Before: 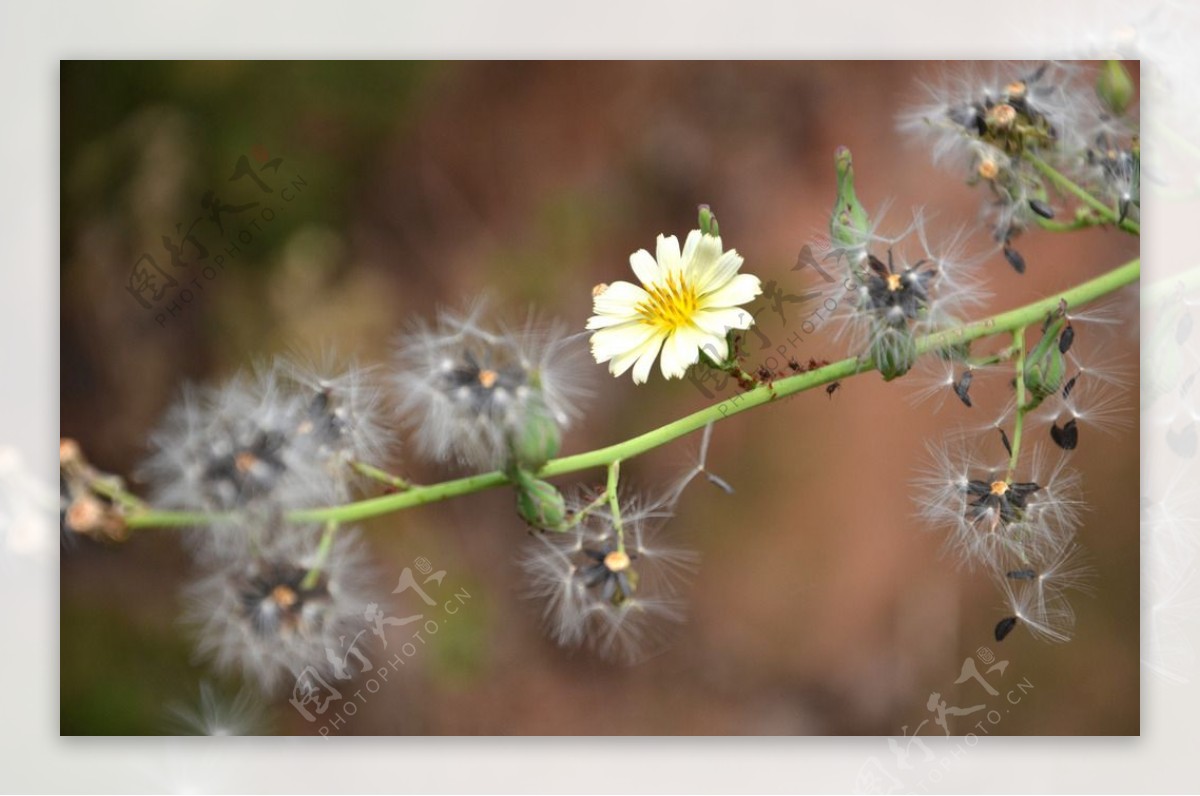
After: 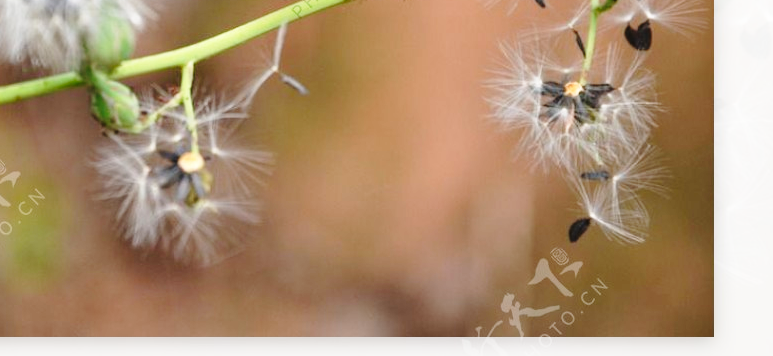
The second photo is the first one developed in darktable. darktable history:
crop and rotate: left 35.509%, top 50.238%, bottom 4.934%
tone equalizer: -8 EV 0.06 EV, smoothing diameter 25%, edges refinement/feathering 10, preserve details guided filter
base curve: curves: ch0 [(0, 0) (0.028, 0.03) (0.121, 0.232) (0.46, 0.748) (0.859, 0.968) (1, 1)], preserve colors none
